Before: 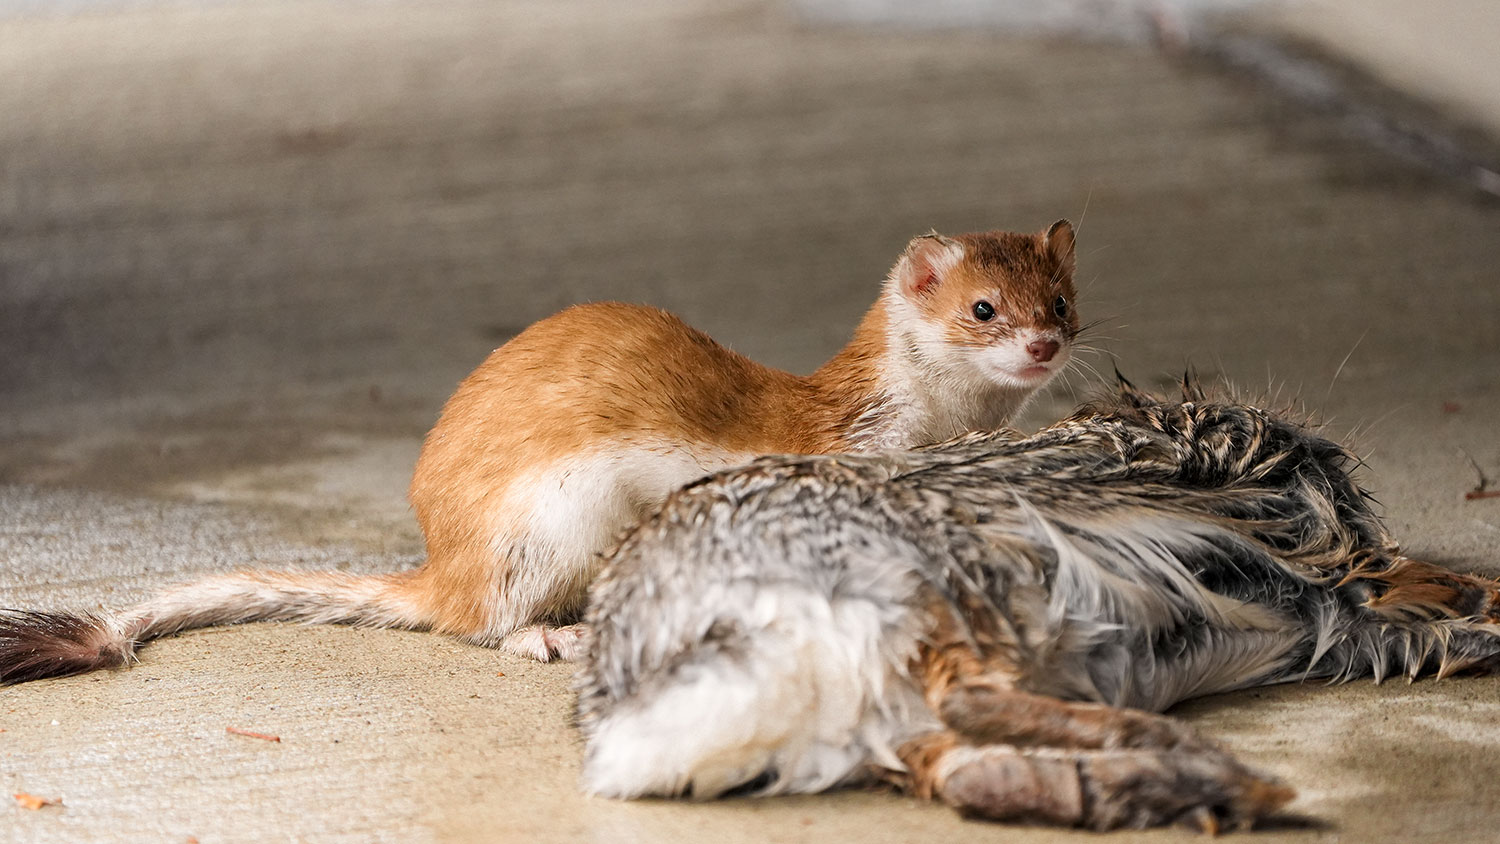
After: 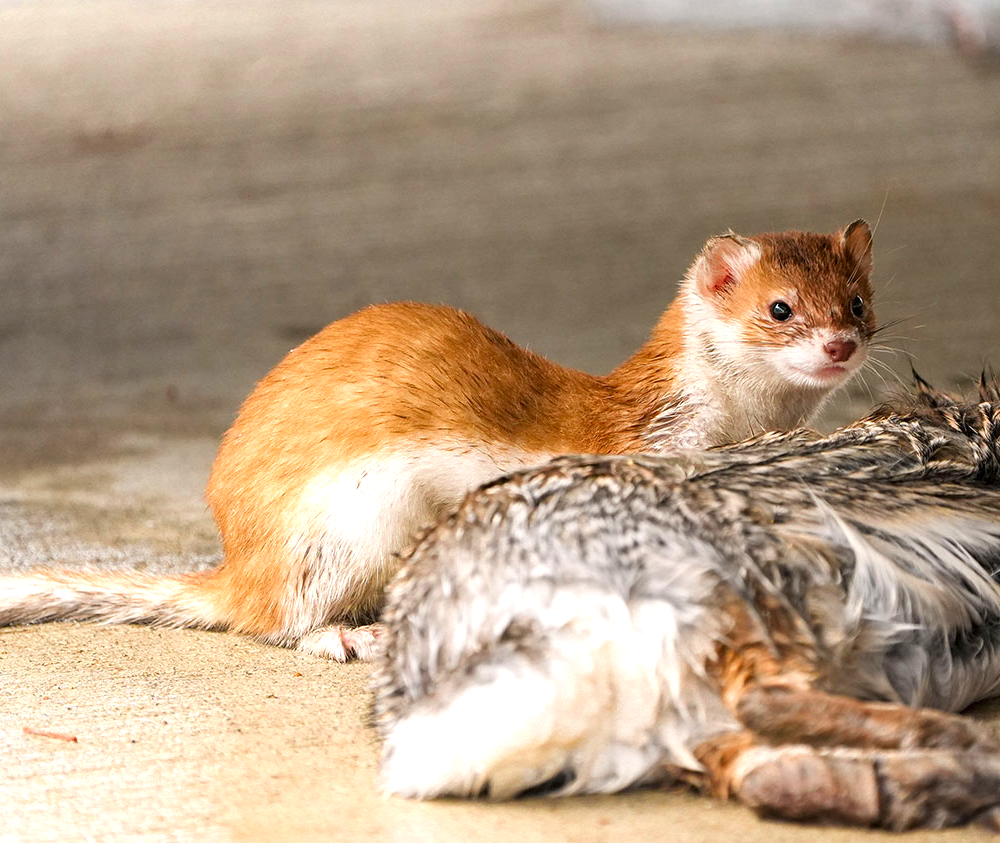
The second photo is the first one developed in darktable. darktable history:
color contrast: green-magenta contrast 1.2, blue-yellow contrast 1.2
crop and rotate: left 13.537%, right 19.796%
exposure: exposure 0.493 EV, compensate highlight preservation false
